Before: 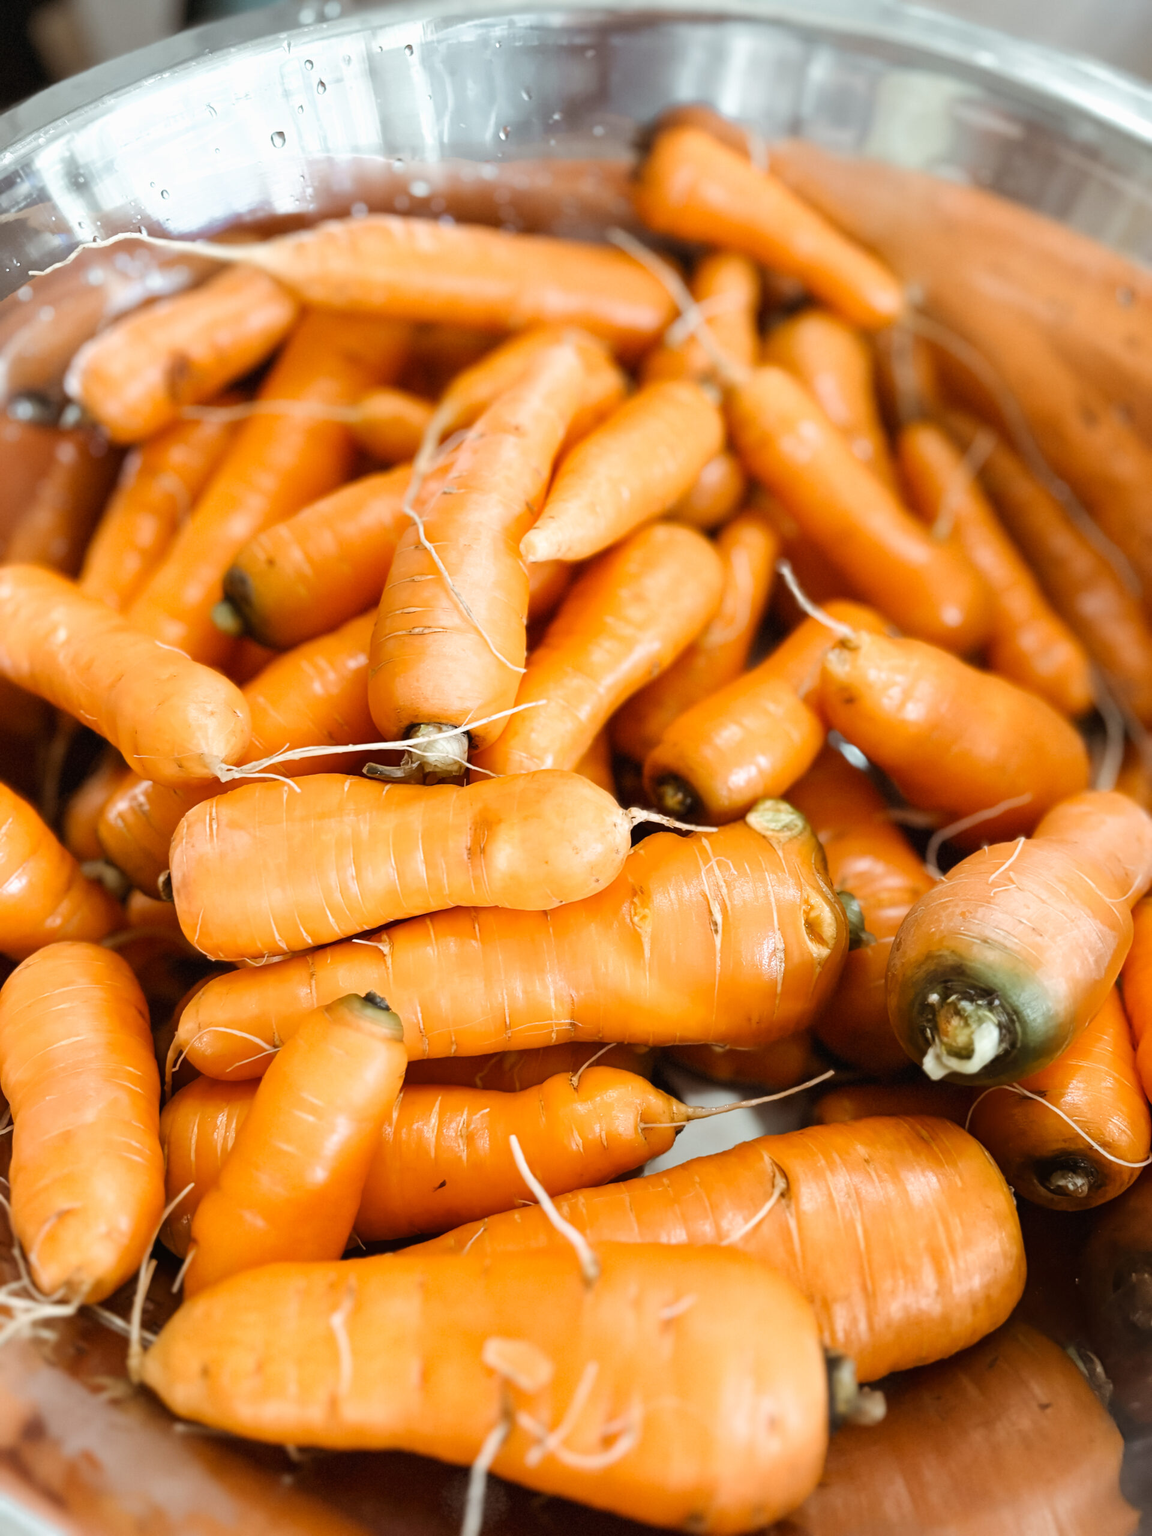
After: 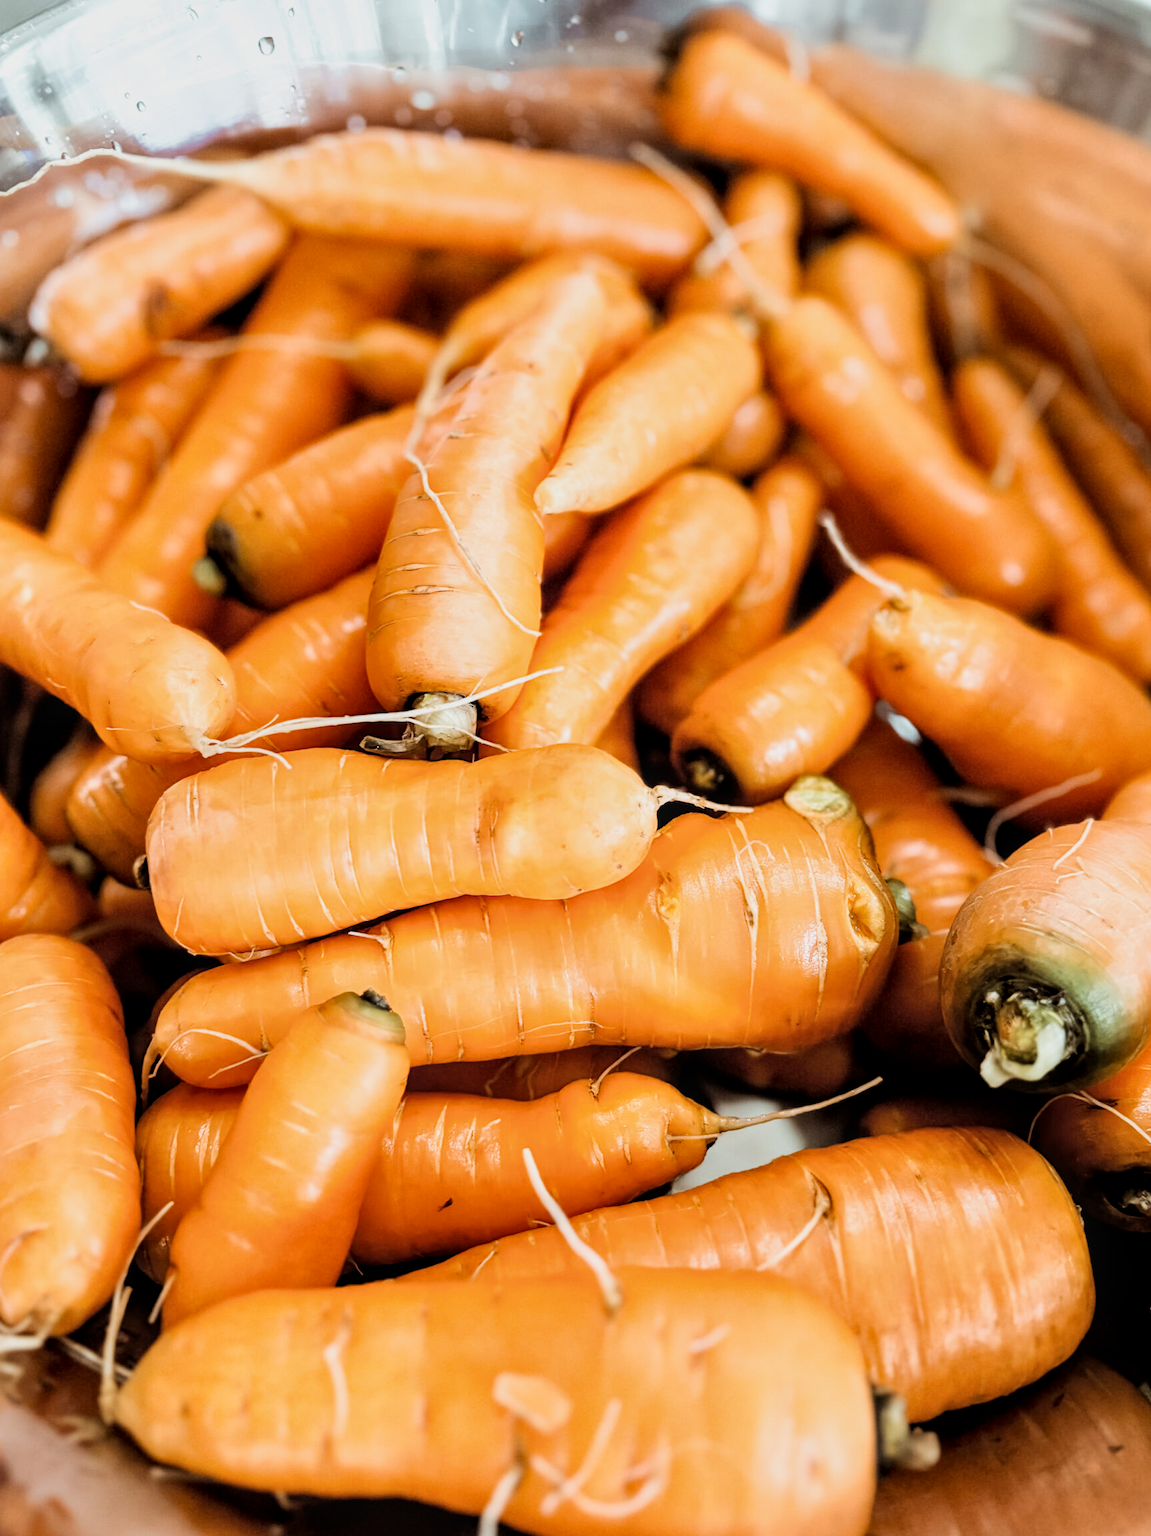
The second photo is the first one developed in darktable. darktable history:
crop: left 3.305%, top 6.436%, right 6.389%, bottom 3.258%
color correction: highlights a* -0.182, highlights b* -0.124
local contrast: highlights 99%, shadows 86%, detail 160%, midtone range 0.2
filmic rgb: black relative exposure -5 EV, hardness 2.88, contrast 1.3, highlights saturation mix -30%
velvia: on, module defaults
